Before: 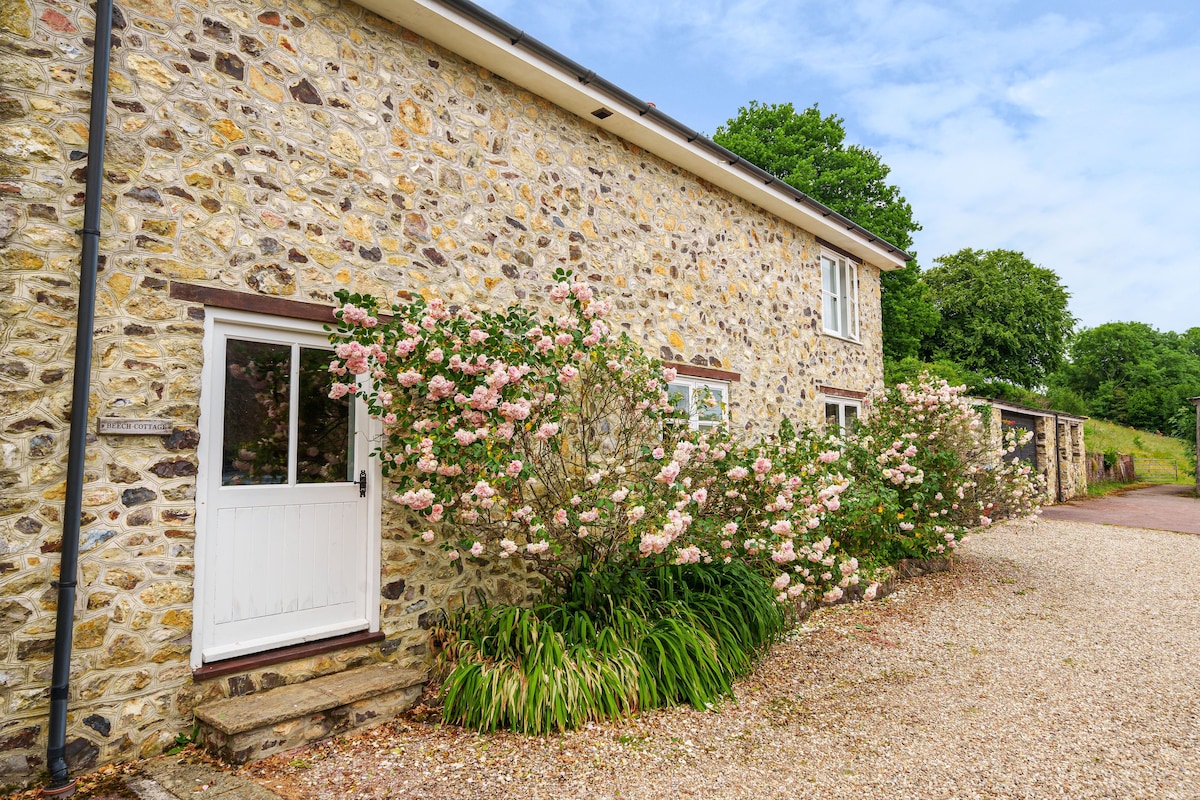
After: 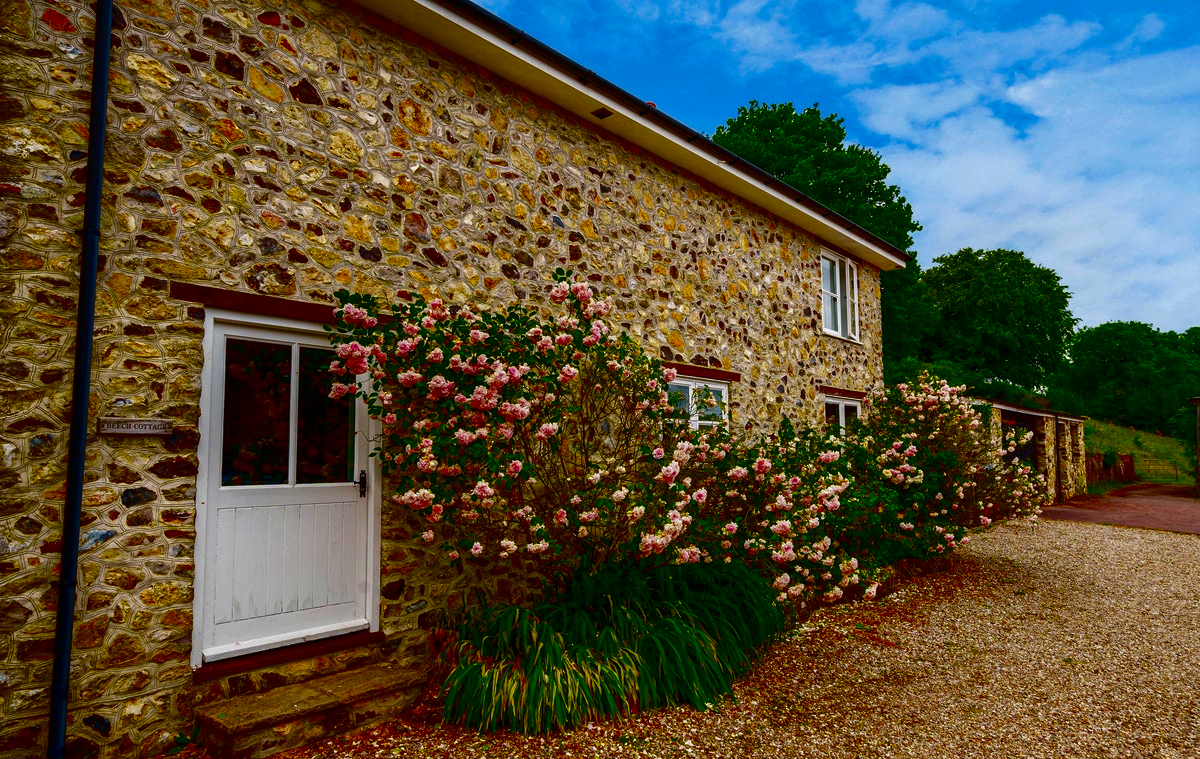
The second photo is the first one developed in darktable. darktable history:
crop and rotate: top 0%, bottom 5.097%
contrast brightness saturation: brightness -1, saturation 1
